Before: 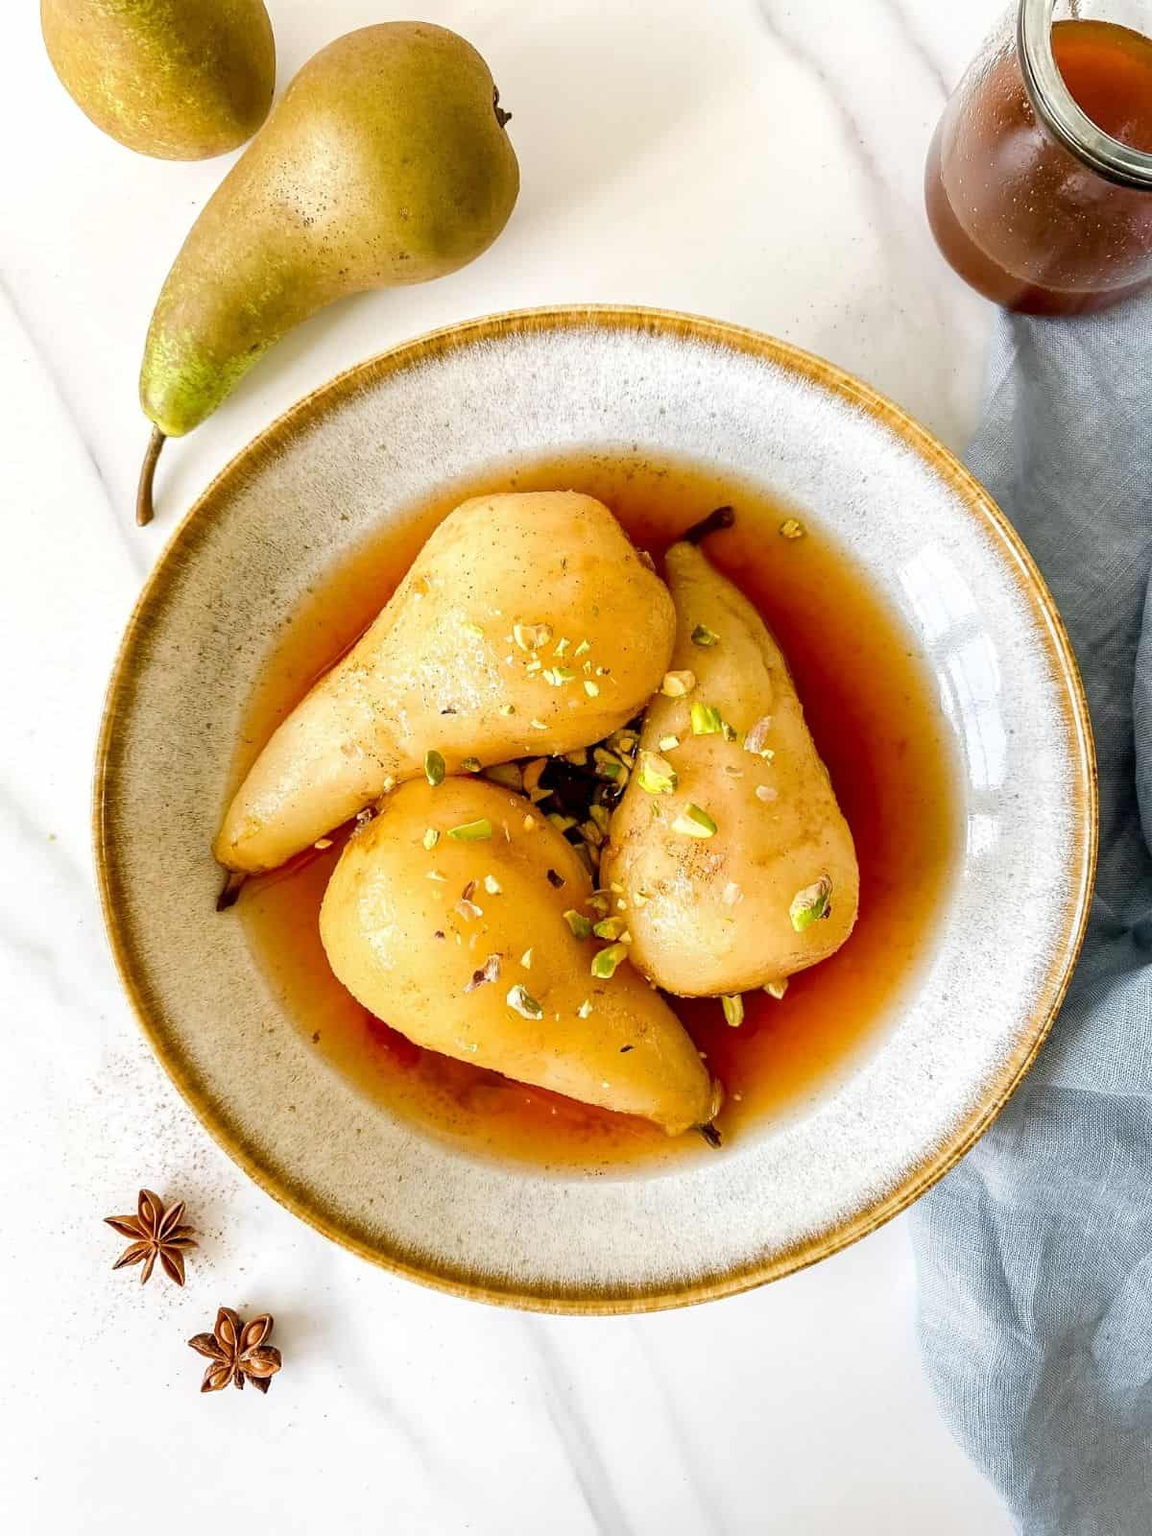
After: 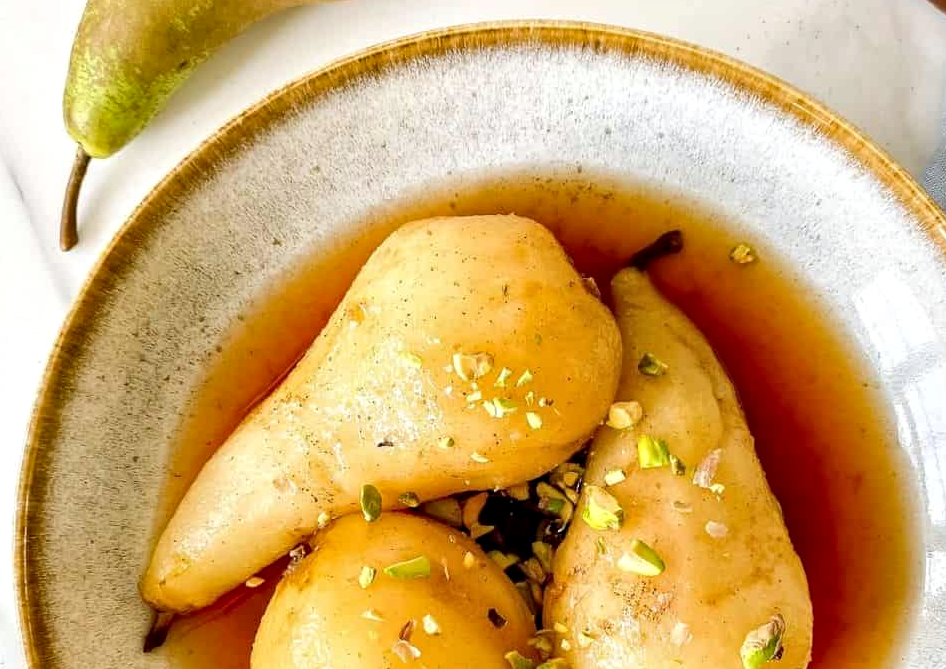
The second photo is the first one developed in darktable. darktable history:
contrast equalizer: octaves 7, y [[0.524 ×6], [0.512 ×6], [0.379 ×6], [0 ×6], [0 ×6]]
crop: left 6.871%, top 18.579%, right 14.294%, bottom 39.576%
